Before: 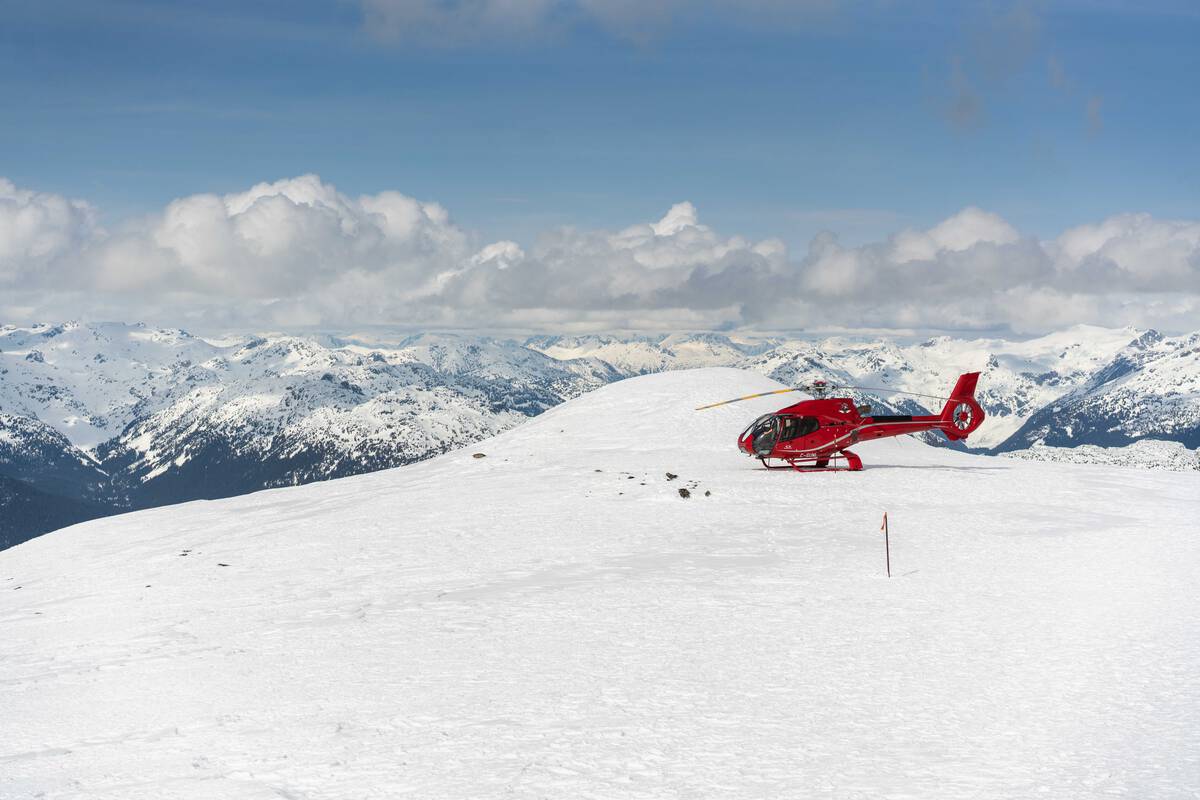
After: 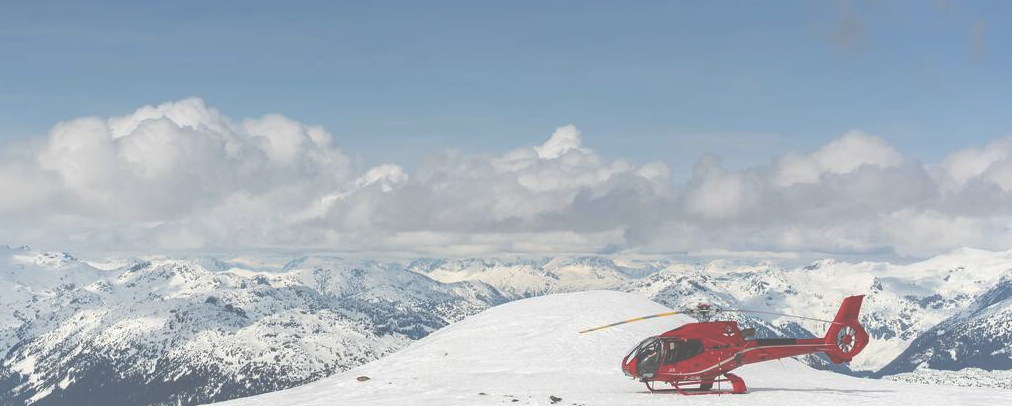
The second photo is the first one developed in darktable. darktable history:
exposure: black level correction -0.086, compensate highlight preservation false
crop and rotate: left 9.681%, top 9.715%, right 5.982%, bottom 39.492%
